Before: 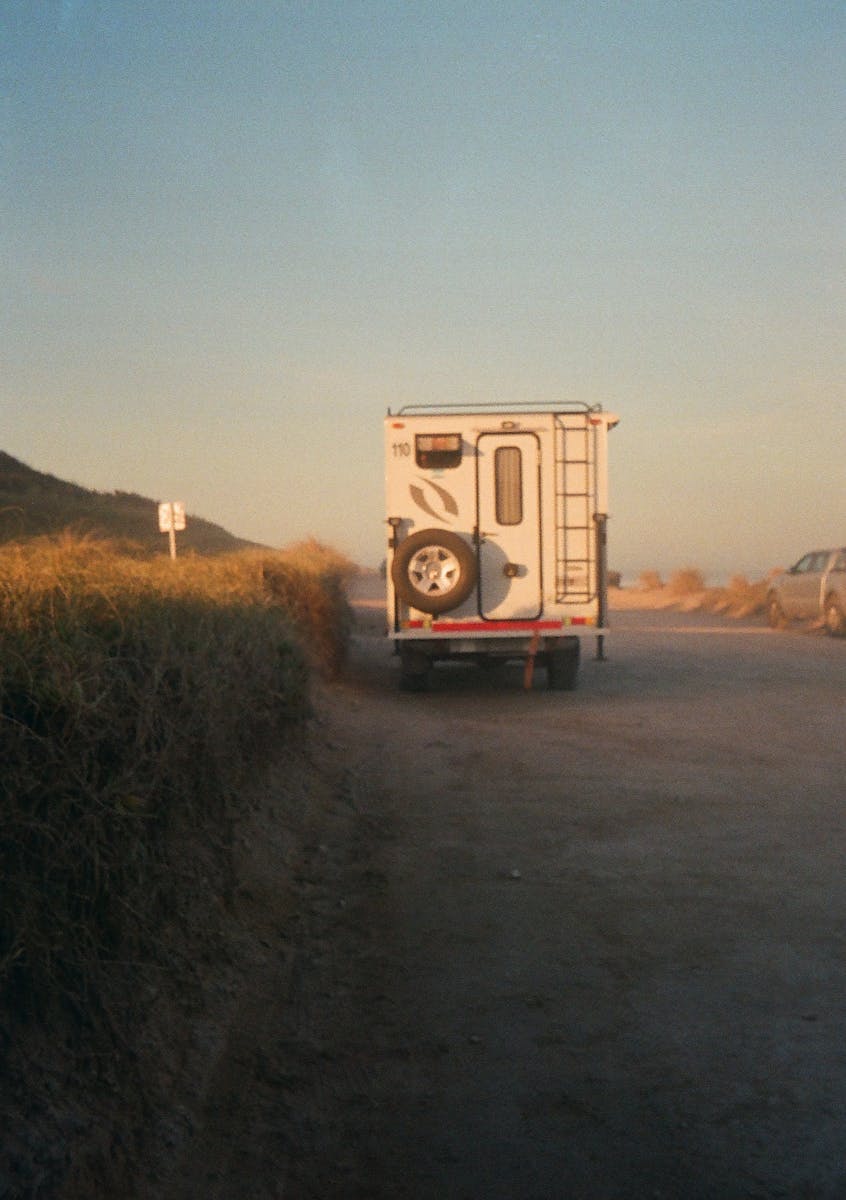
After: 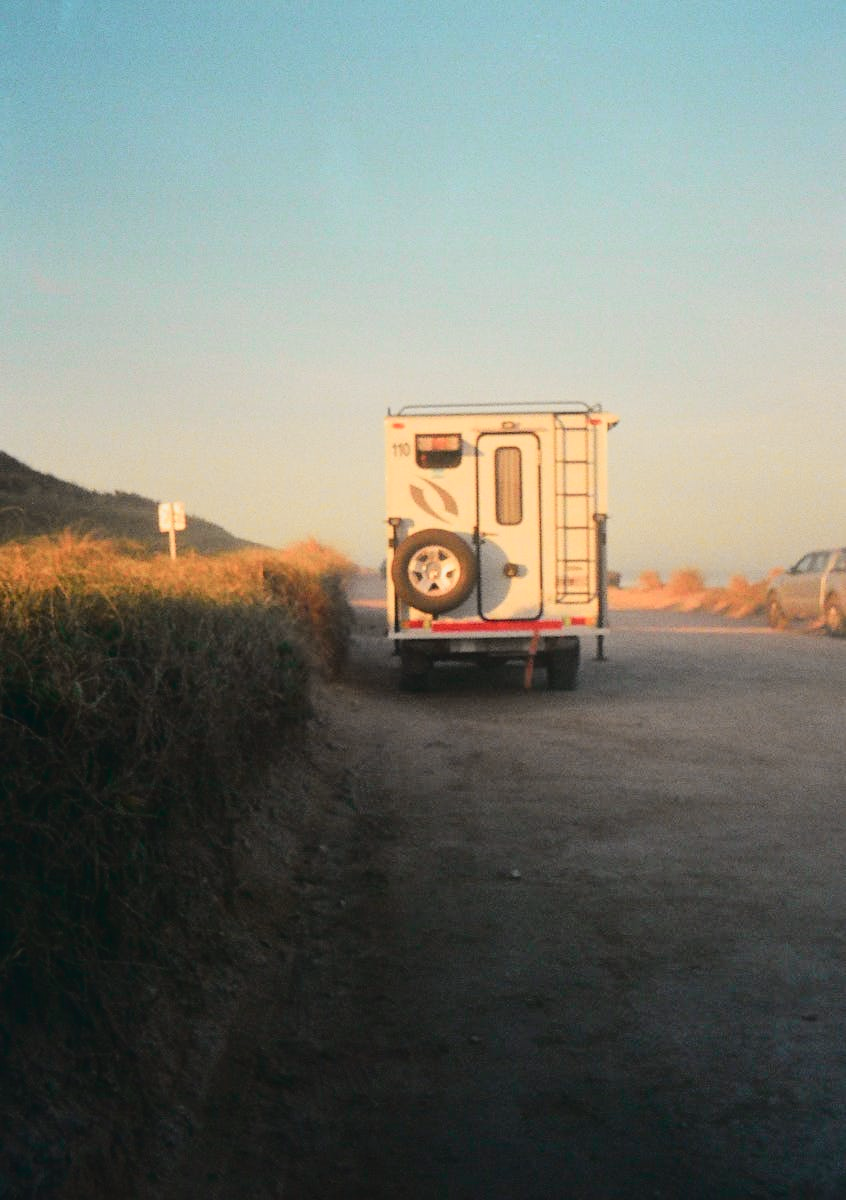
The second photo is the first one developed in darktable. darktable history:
tone curve: curves: ch0 [(0, 0.037) (0.045, 0.055) (0.155, 0.138) (0.29, 0.325) (0.428, 0.513) (0.604, 0.71) (0.824, 0.882) (1, 0.965)]; ch1 [(0, 0) (0.339, 0.334) (0.445, 0.419) (0.476, 0.454) (0.498, 0.498) (0.53, 0.515) (0.557, 0.556) (0.609, 0.649) (0.716, 0.746) (1, 1)]; ch2 [(0, 0) (0.327, 0.318) (0.417, 0.426) (0.46, 0.453) (0.502, 0.5) (0.526, 0.52) (0.554, 0.541) (0.626, 0.65) (0.749, 0.746) (1, 1)], color space Lab, independent channels, preserve colors none
